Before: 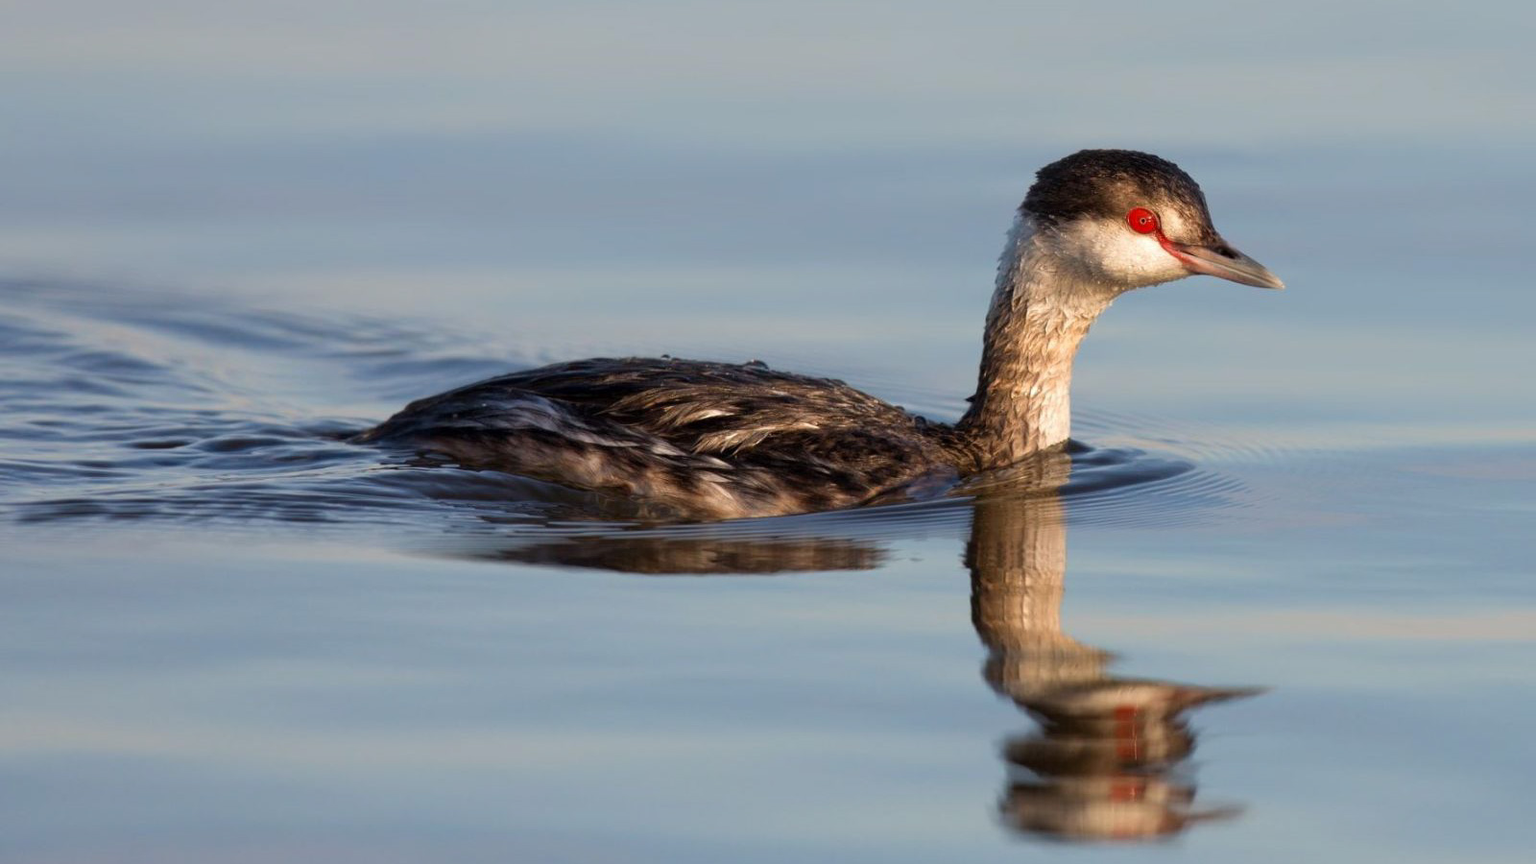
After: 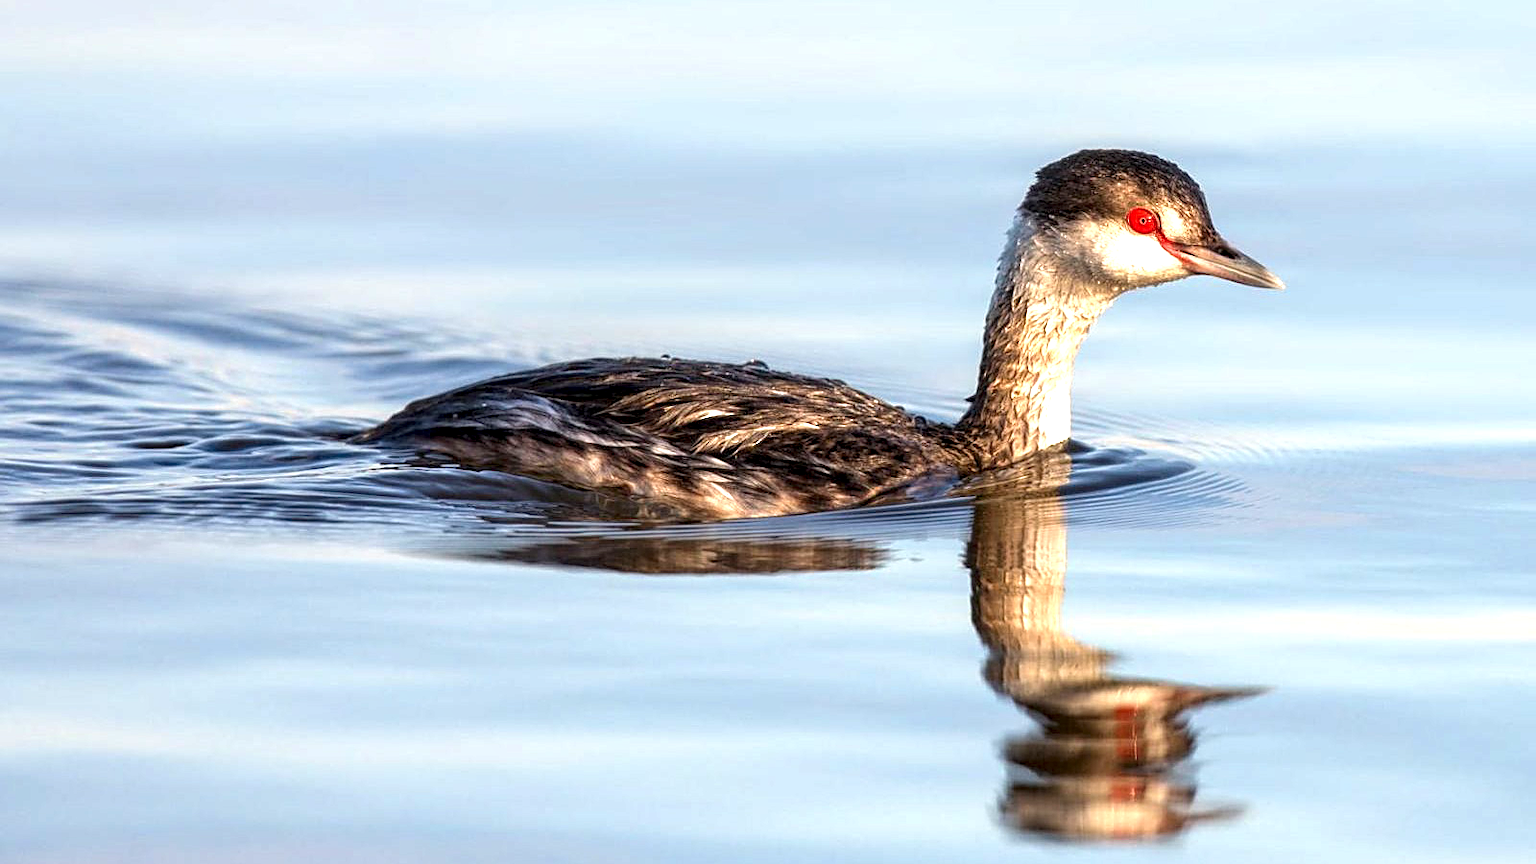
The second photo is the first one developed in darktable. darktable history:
sharpen: on, module defaults
exposure: exposure 1.142 EV, compensate exposure bias true, compensate highlight preservation false
local contrast: detail 142%
